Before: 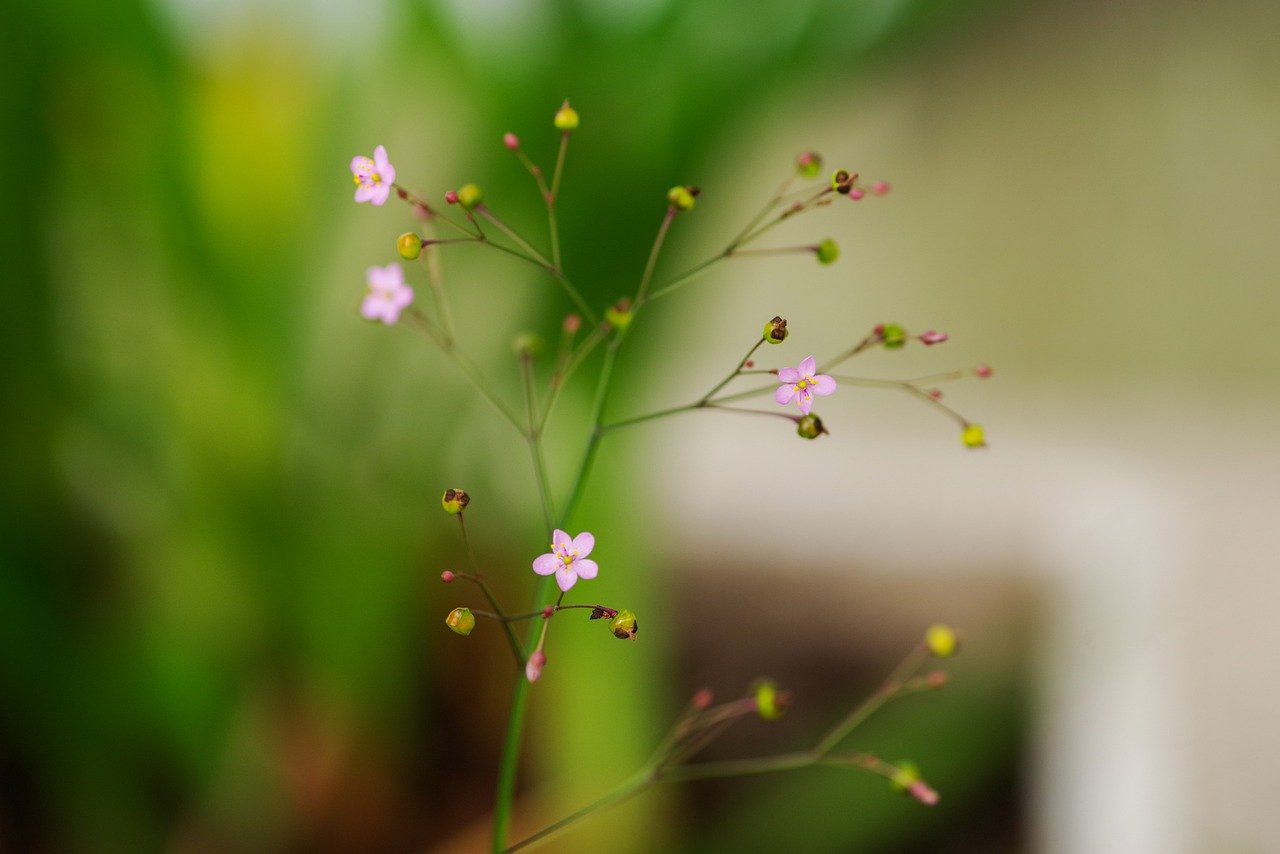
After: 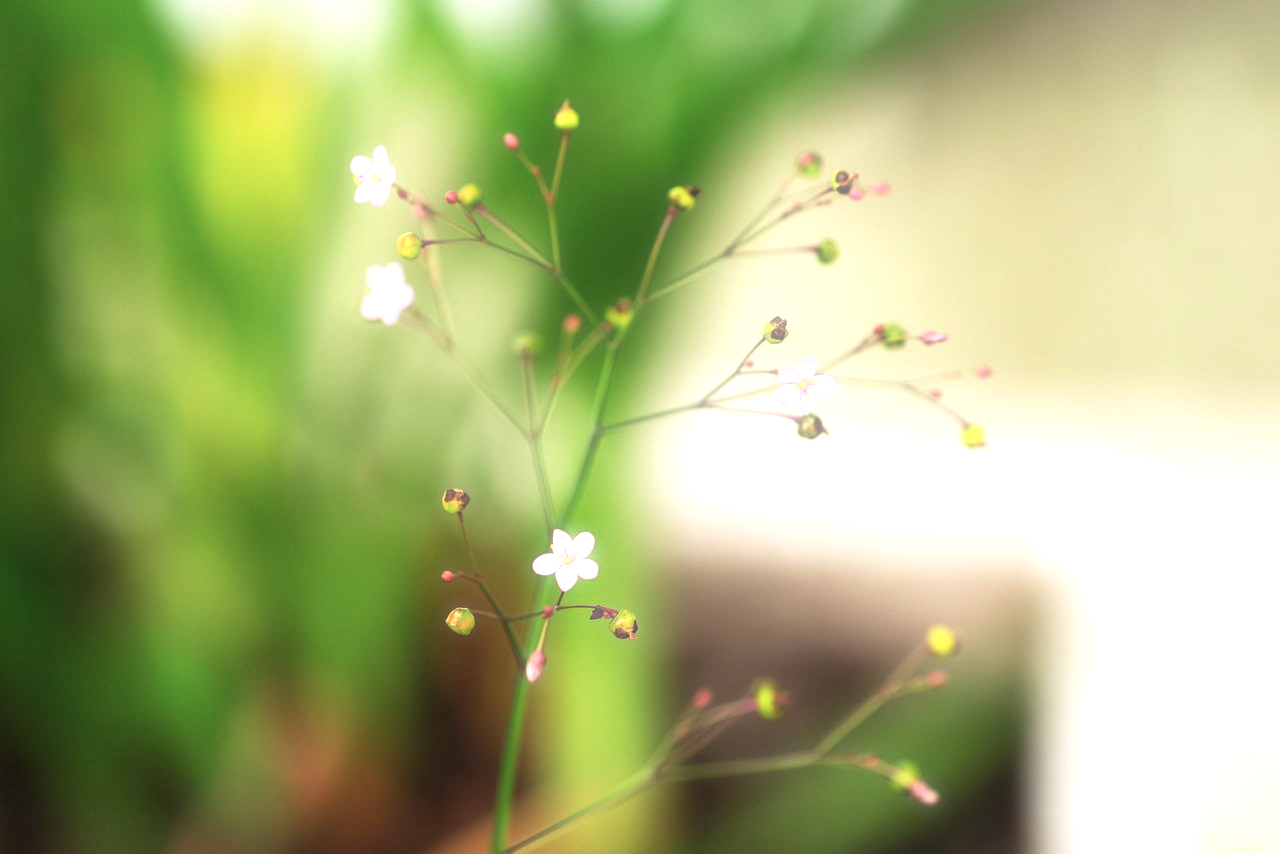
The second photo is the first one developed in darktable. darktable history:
haze removal: strength -0.893, distance 0.228, adaptive false
exposure: black level correction 0, exposure 1.101 EV, compensate highlight preservation false
color zones: curves: ch0 [(0, 0.5) (0.143, 0.5) (0.286, 0.5) (0.429, 0.495) (0.571, 0.437) (0.714, 0.44) (0.857, 0.496) (1, 0.5)]
